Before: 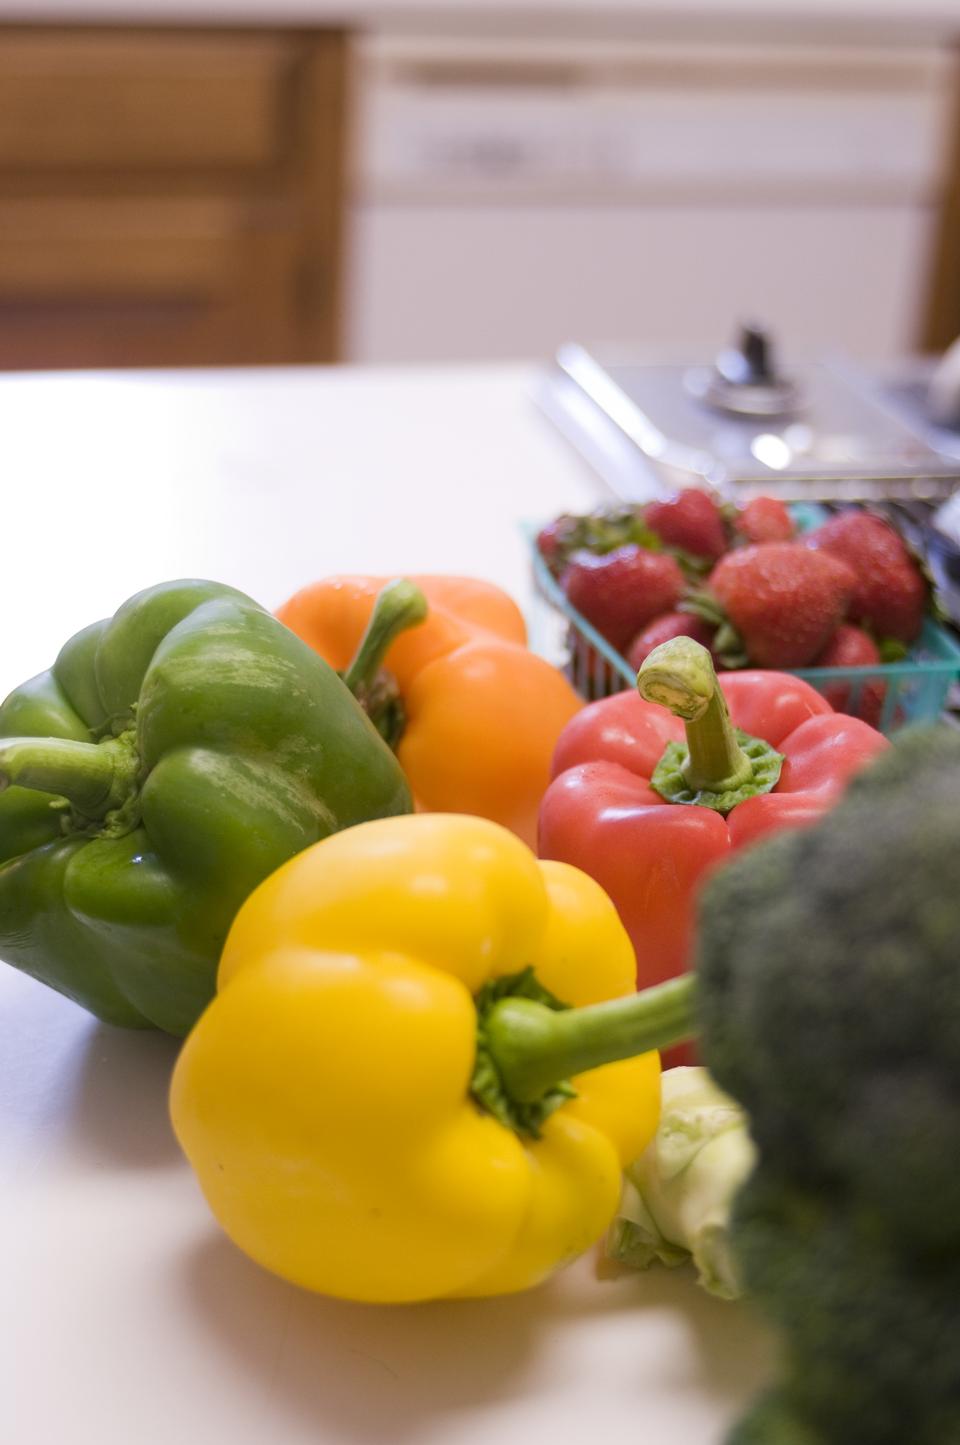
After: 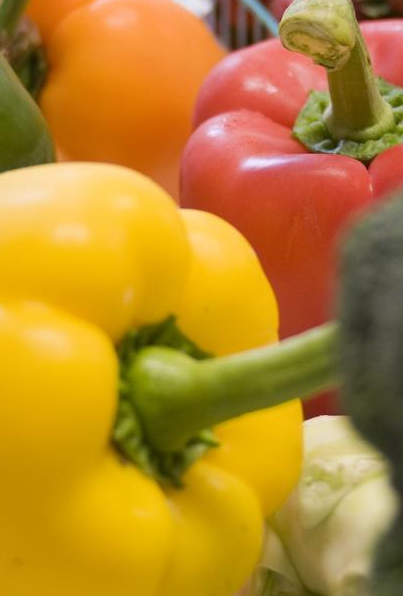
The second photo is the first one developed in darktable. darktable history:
crop: left 37.353%, top 45.109%, right 20.579%, bottom 13.594%
